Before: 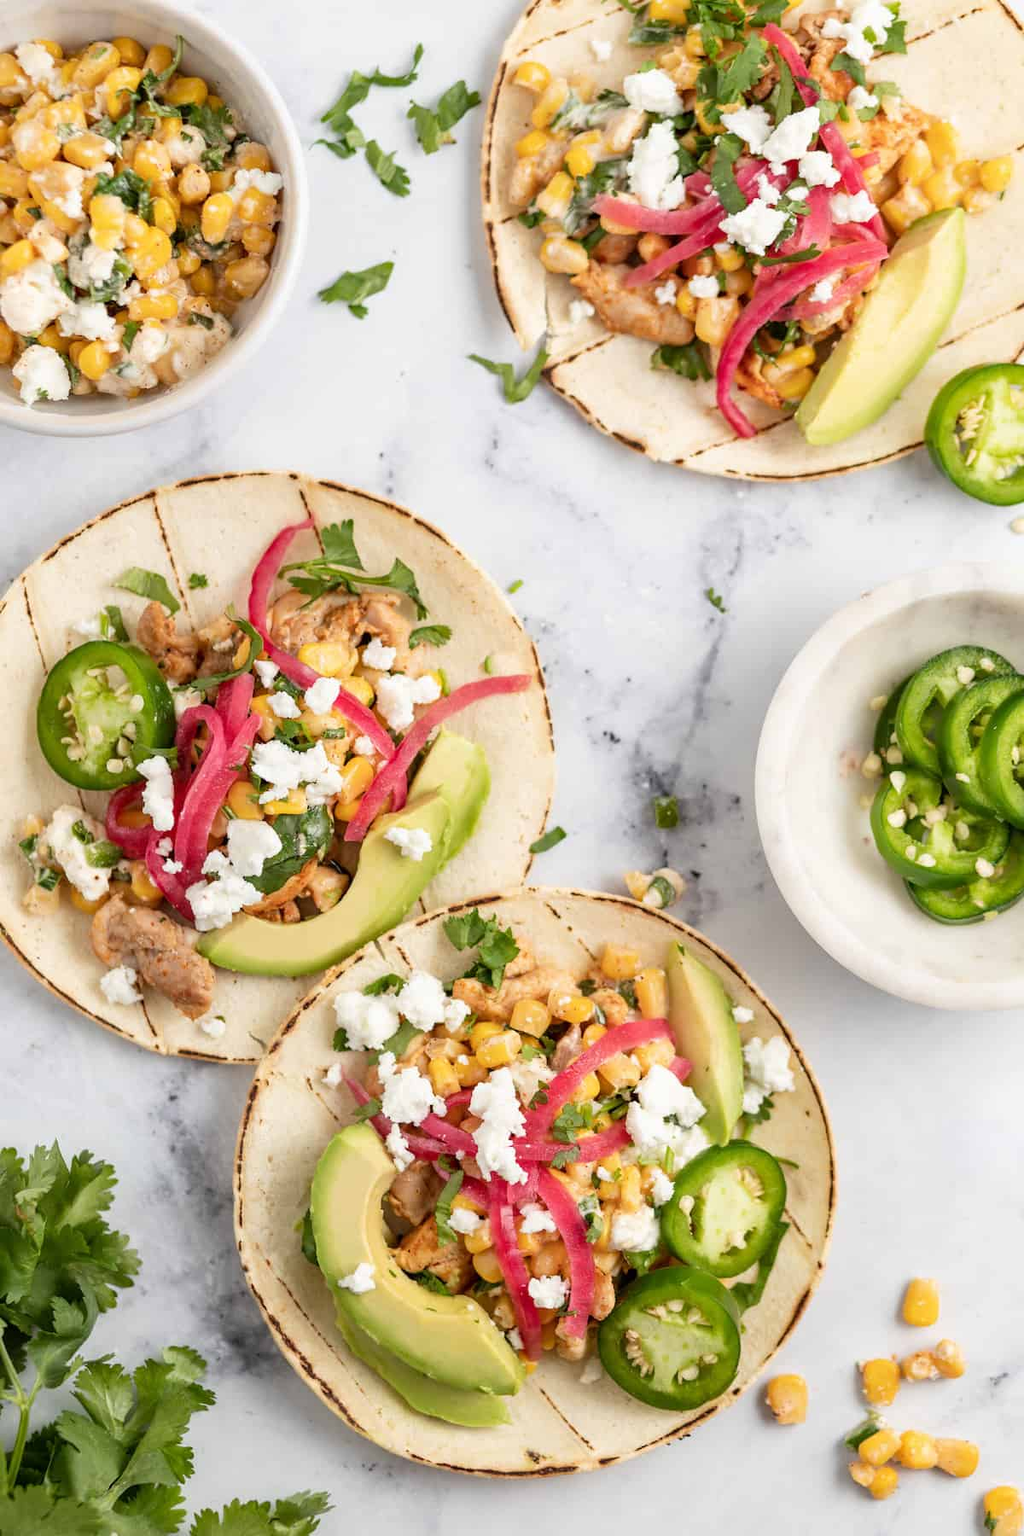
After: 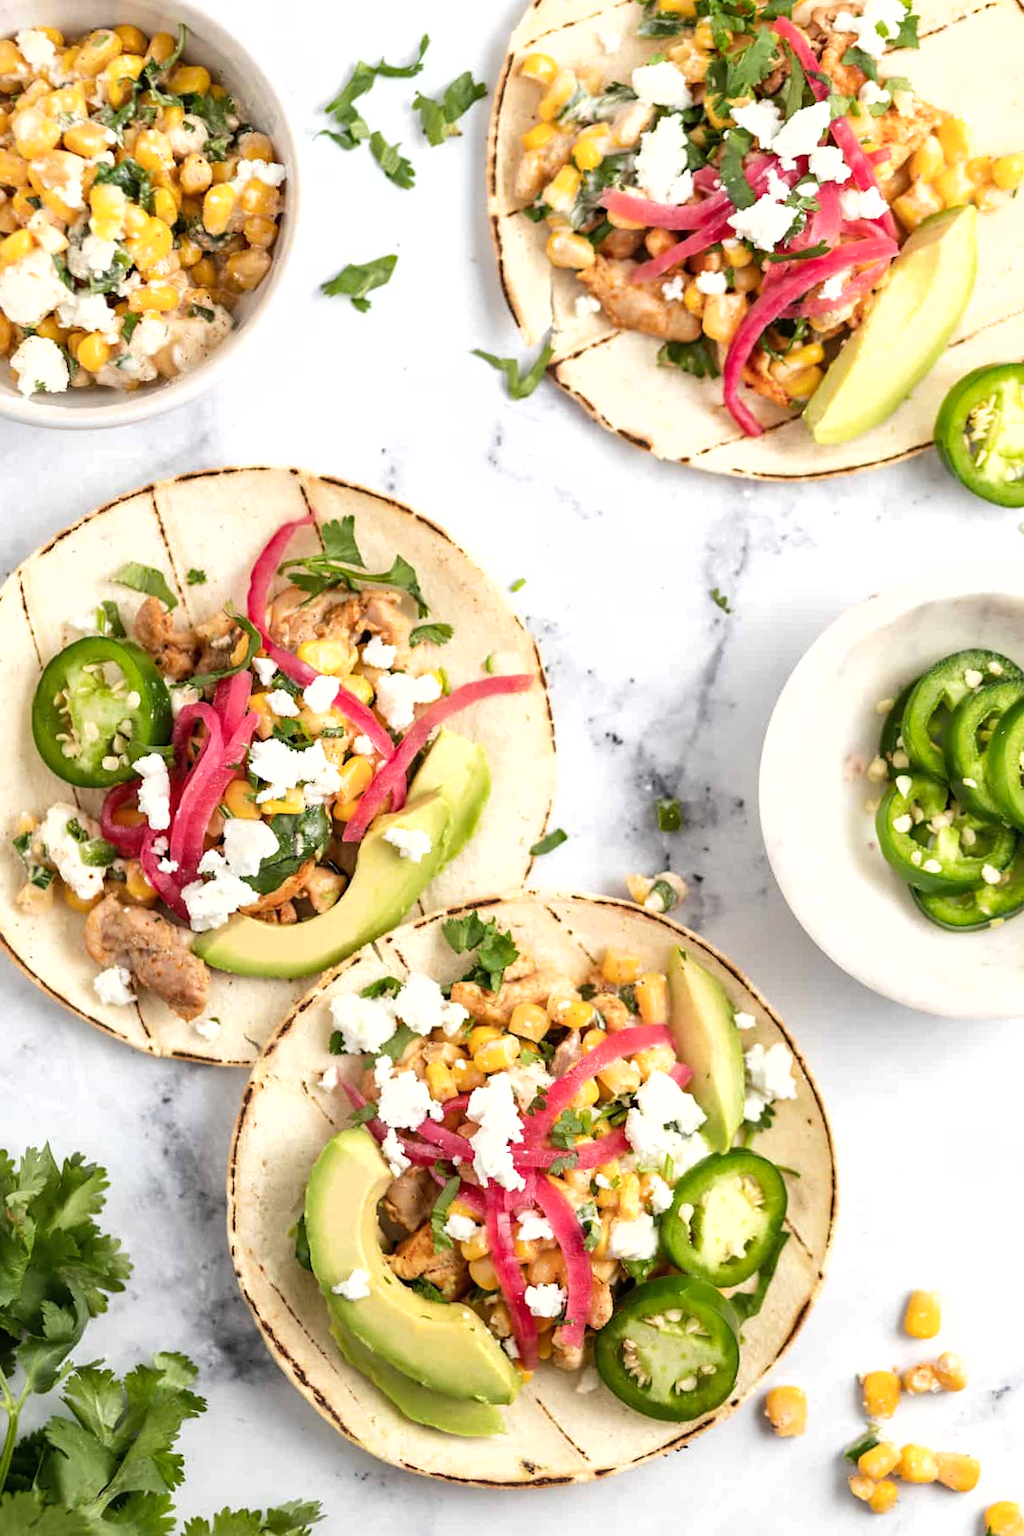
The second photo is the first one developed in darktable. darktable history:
crop and rotate: angle -0.5°
shadows and highlights: radius 125.46, shadows 21.19, highlights -21.19, low approximation 0.01
tone equalizer: -8 EV -0.417 EV, -7 EV -0.389 EV, -6 EV -0.333 EV, -5 EV -0.222 EV, -3 EV 0.222 EV, -2 EV 0.333 EV, -1 EV 0.389 EV, +0 EV 0.417 EV, edges refinement/feathering 500, mask exposure compensation -1.57 EV, preserve details no
